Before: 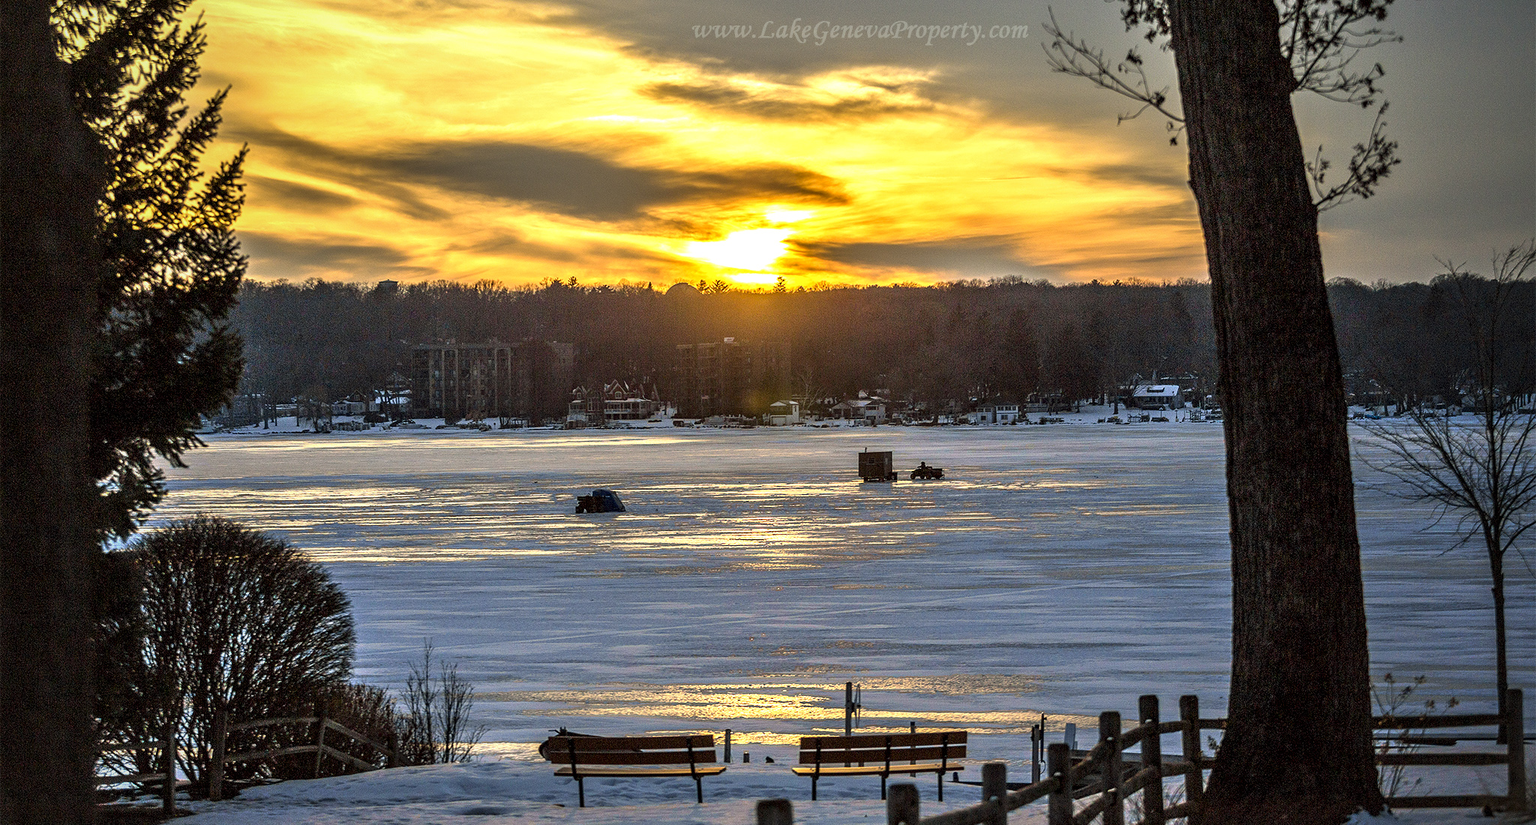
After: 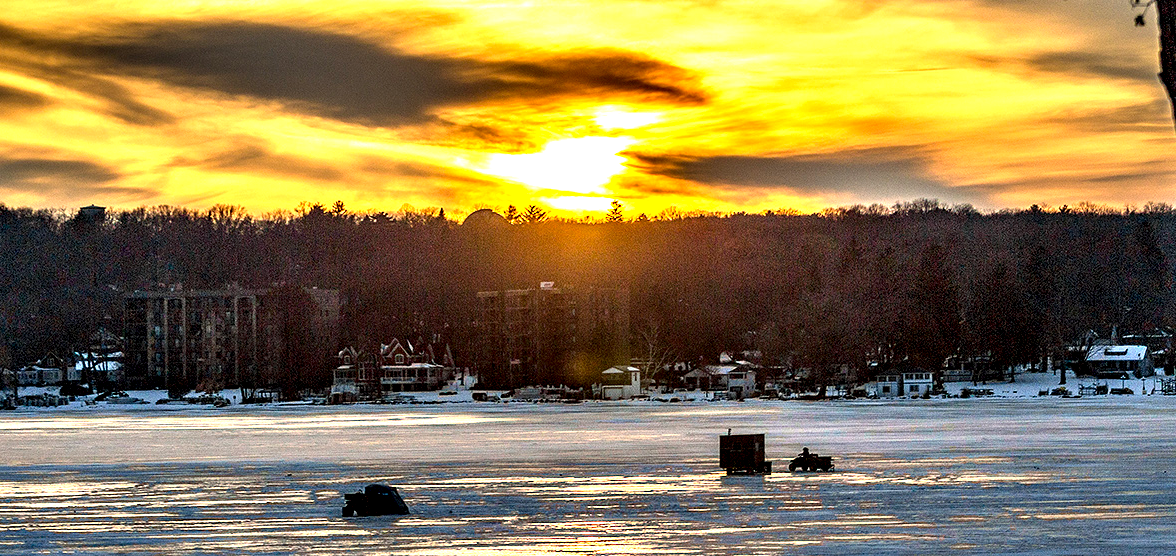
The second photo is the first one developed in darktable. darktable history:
crop: left 20.761%, top 15.313%, right 21.639%, bottom 34.09%
contrast equalizer: octaves 7, y [[0.6 ×6], [0.55 ×6], [0 ×6], [0 ×6], [0 ×6]]
